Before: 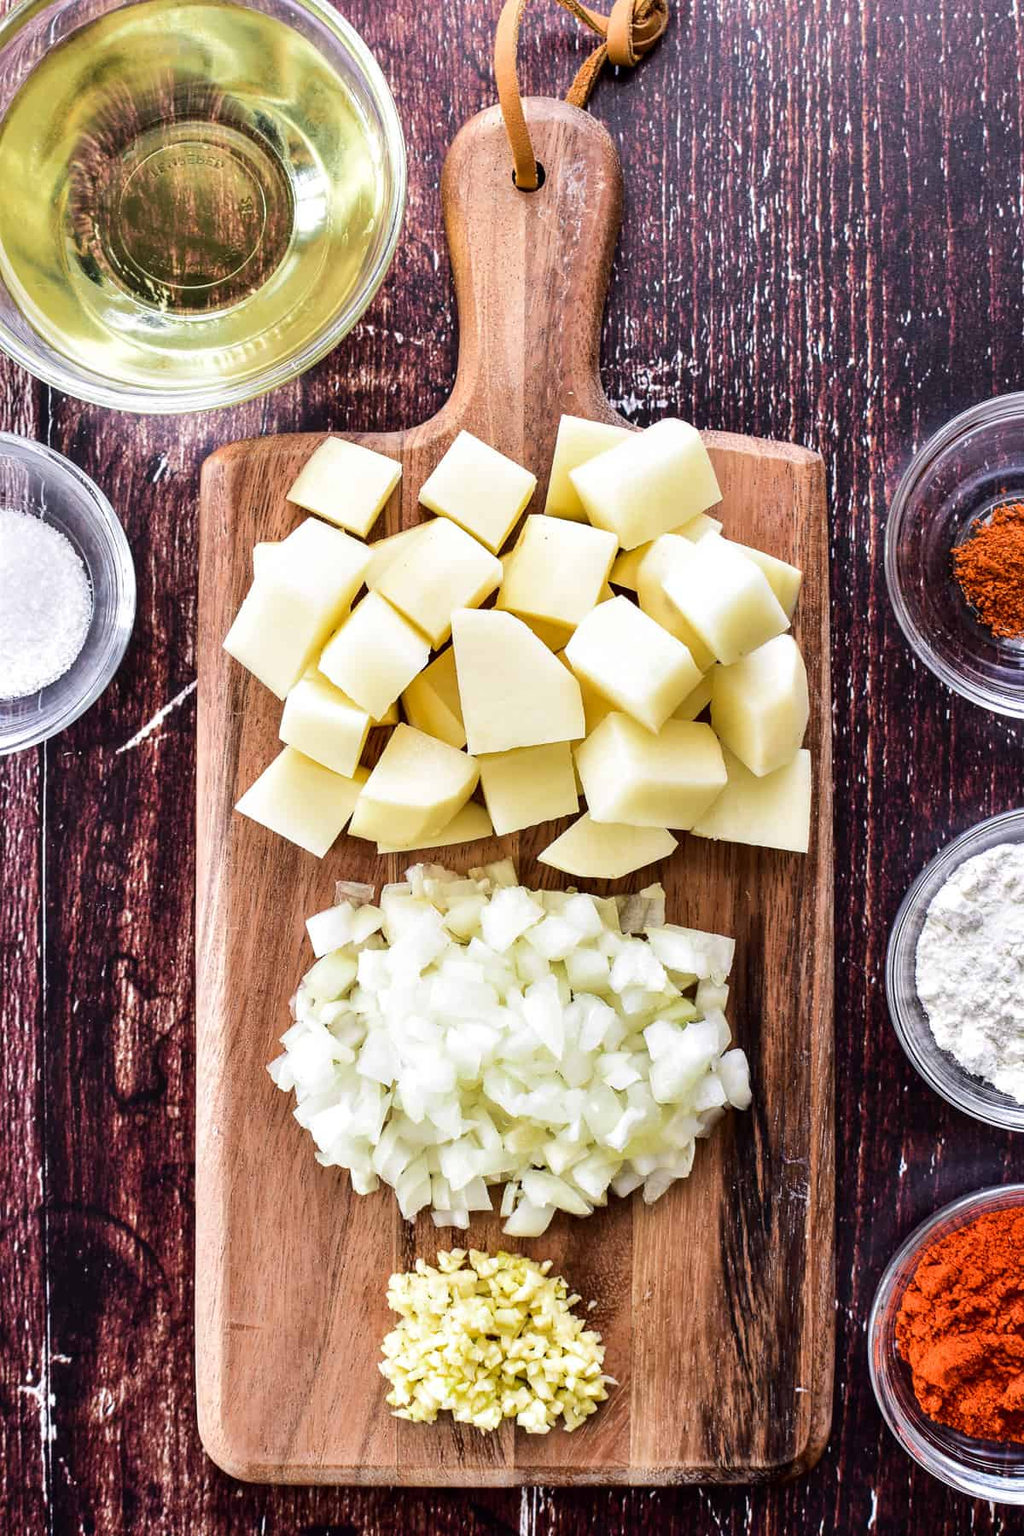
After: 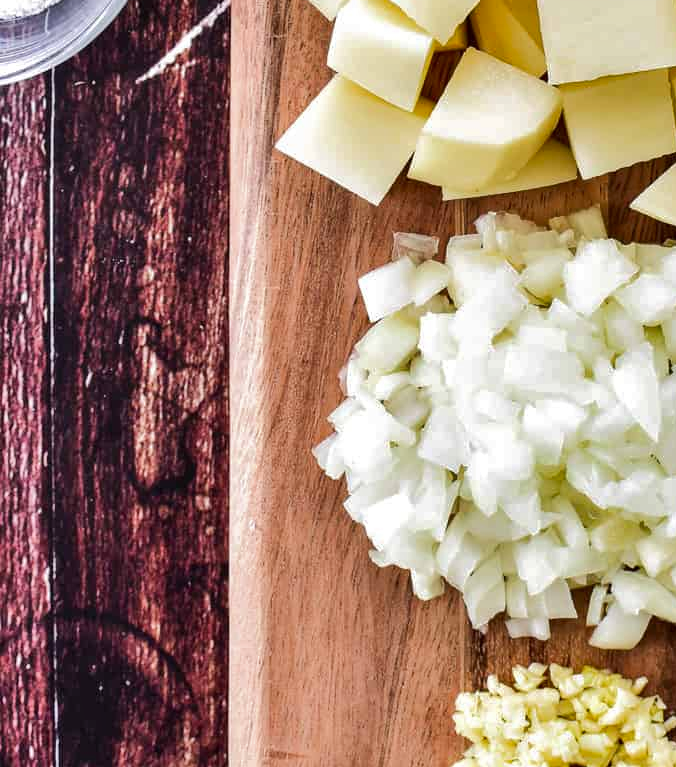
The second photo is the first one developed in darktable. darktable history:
crop: top 44.483%, right 43.593%, bottom 12.892%
shadows and highlights: low approximation 0.01, soften with gaussian
base curve: curves: ch0 [(0, 0) (0.235, 0.266) (0.503, 0.496) (0.786, 0.72) (1, 1)]
